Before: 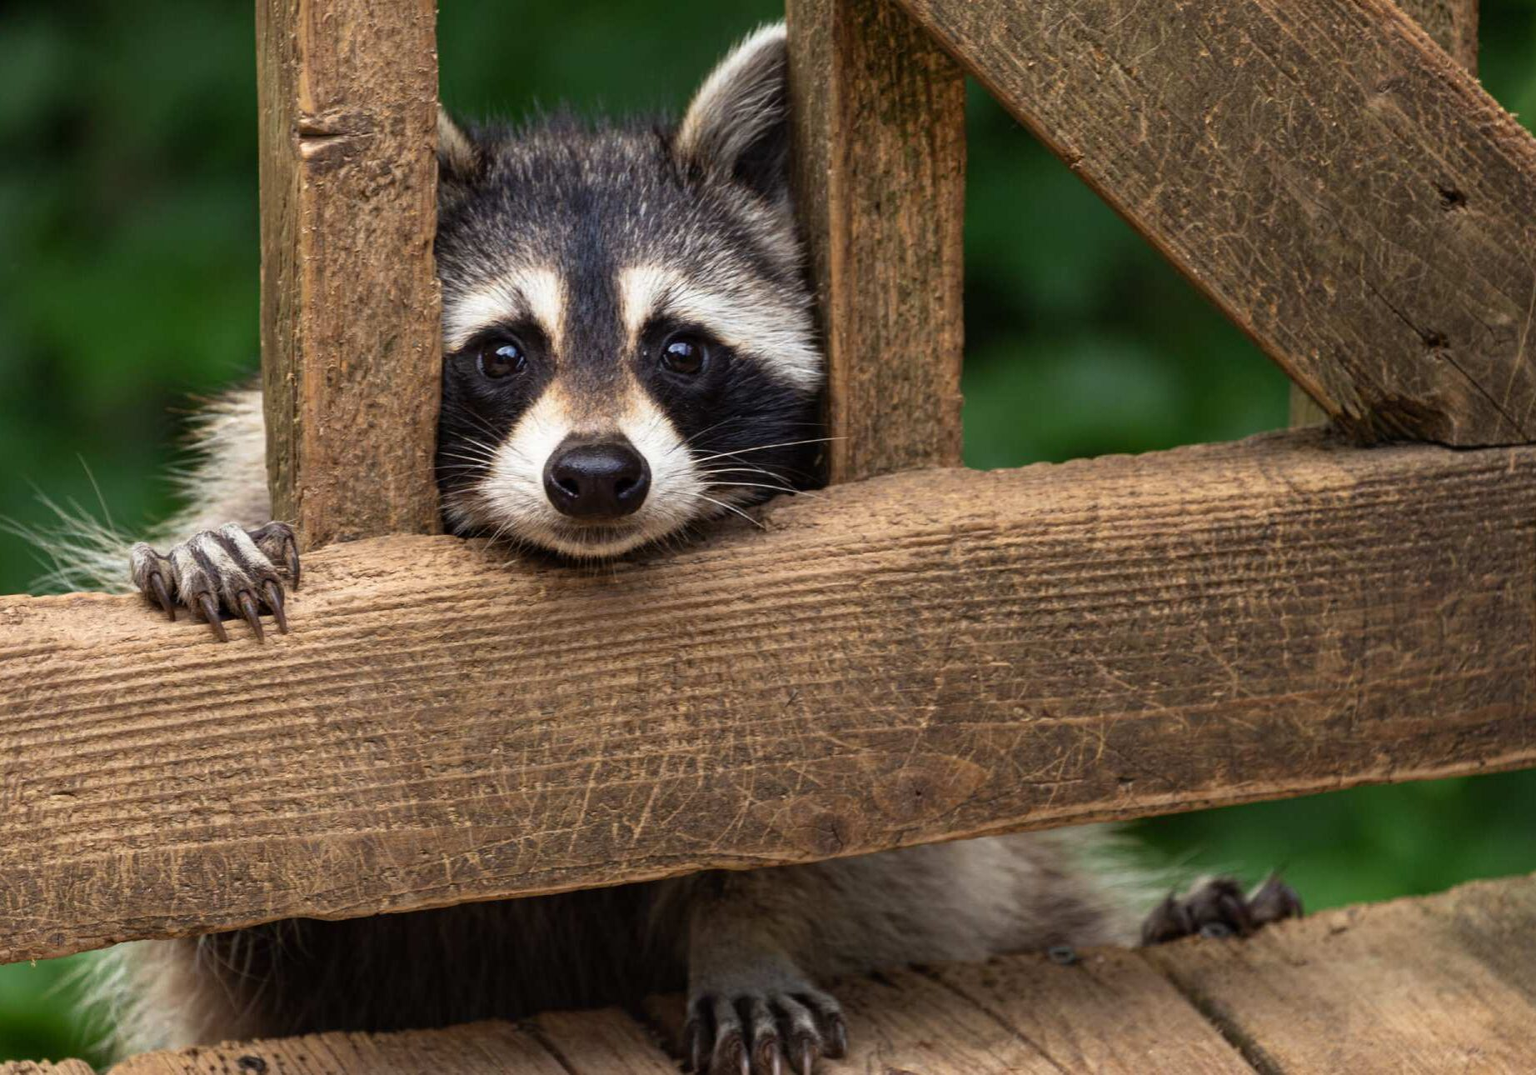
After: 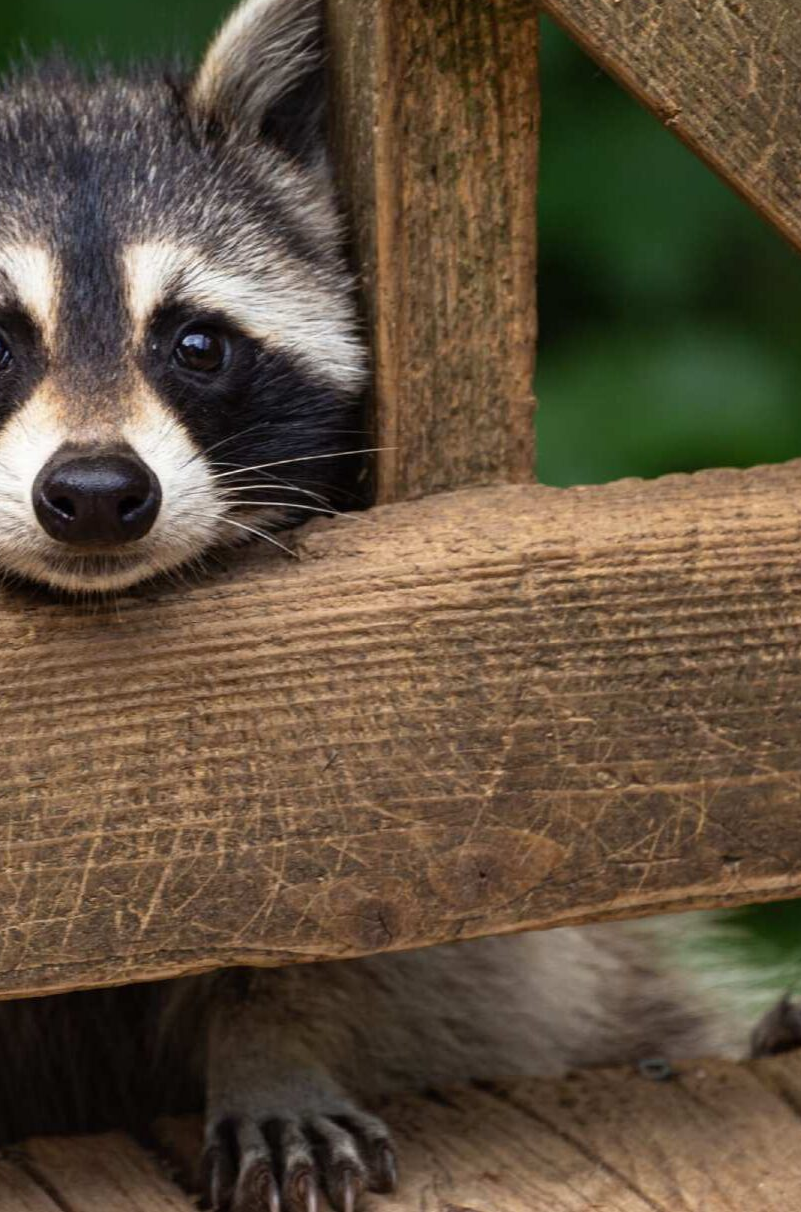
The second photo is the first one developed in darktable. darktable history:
crop: left 33.659%, top 5.981%, right 22.874%
